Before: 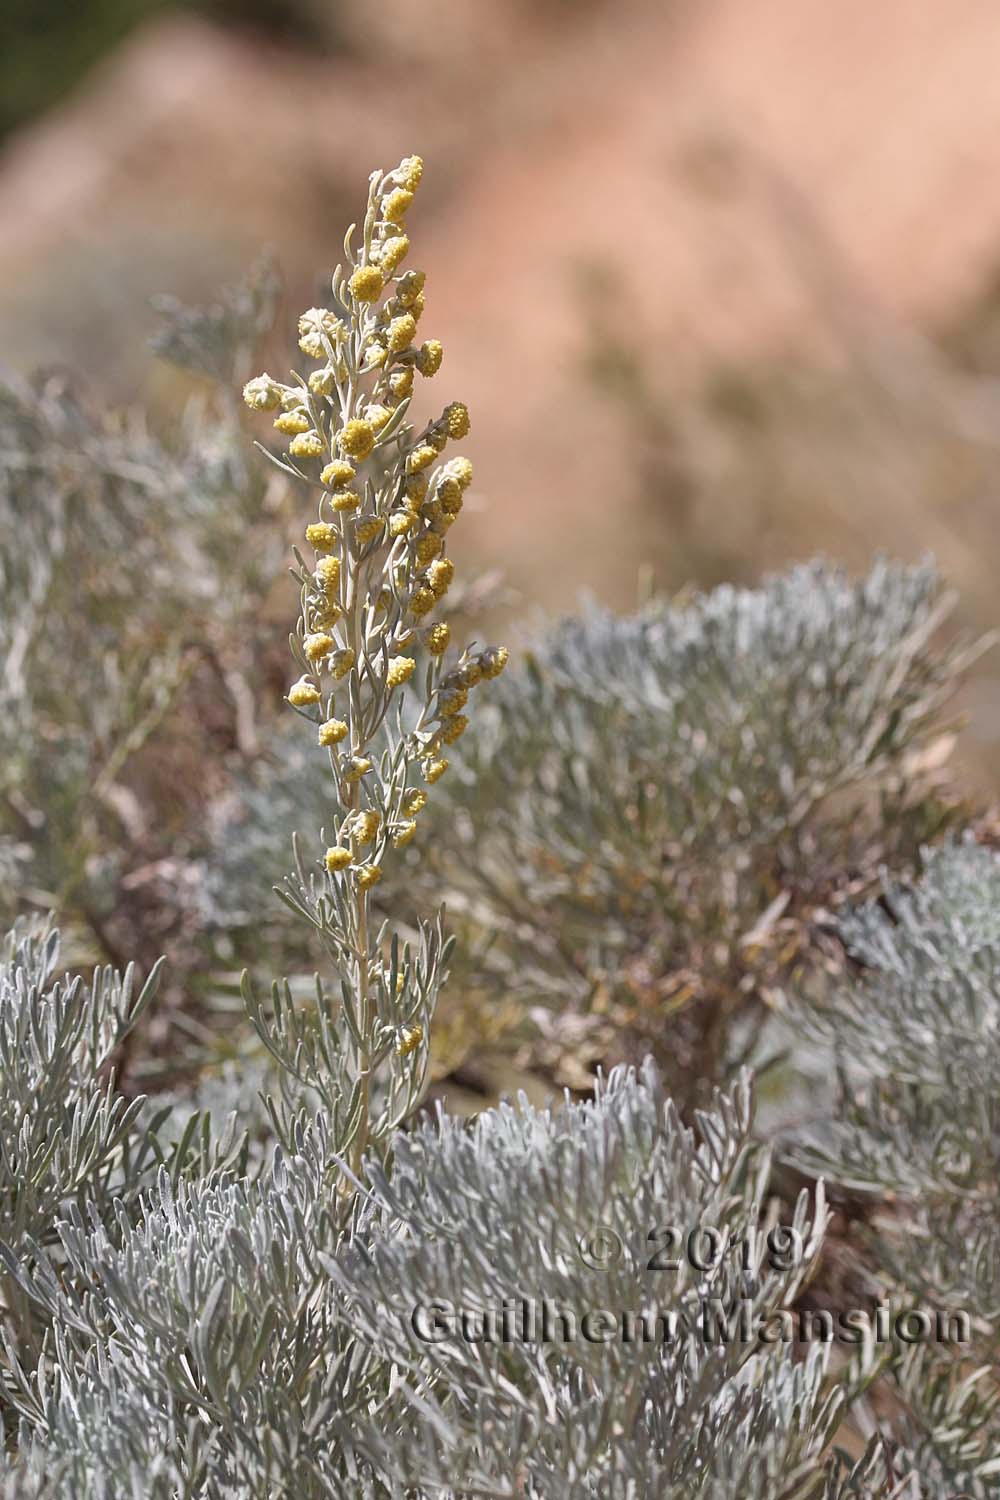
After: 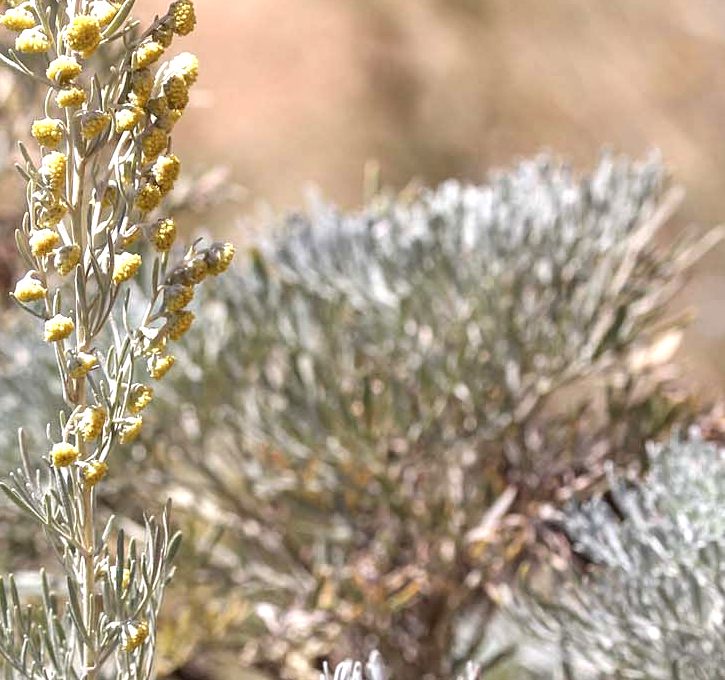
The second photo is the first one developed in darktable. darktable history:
exposure: black level correction 0, exposure 0.695 EV, compensate highlight preservation false
crop and rotate: left 27.486%, top 26.966%, bottom 27.698%
local contrast: shadows 91%, midtone range 0.497
